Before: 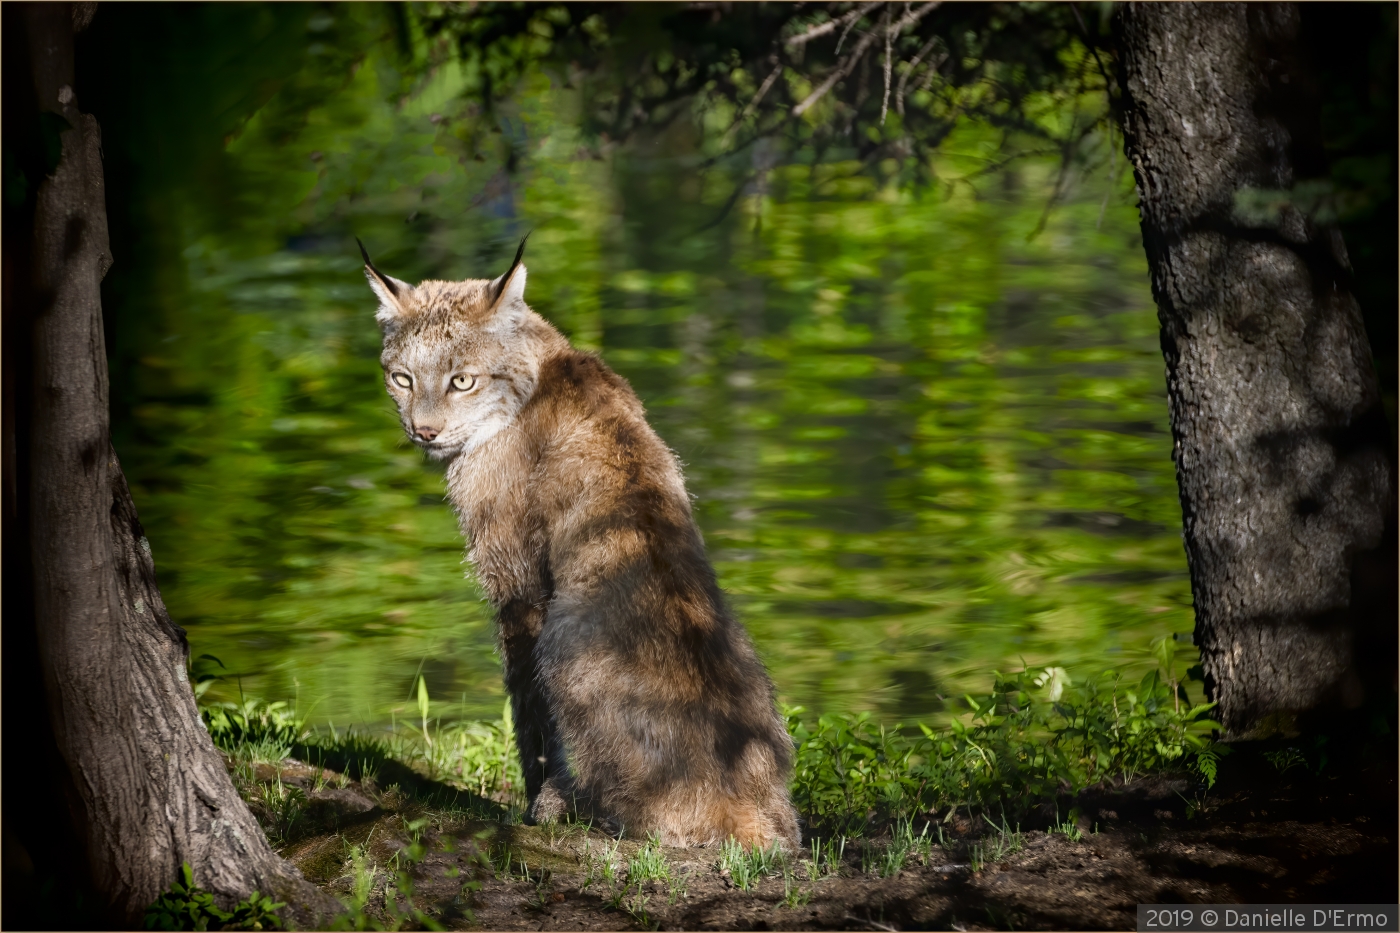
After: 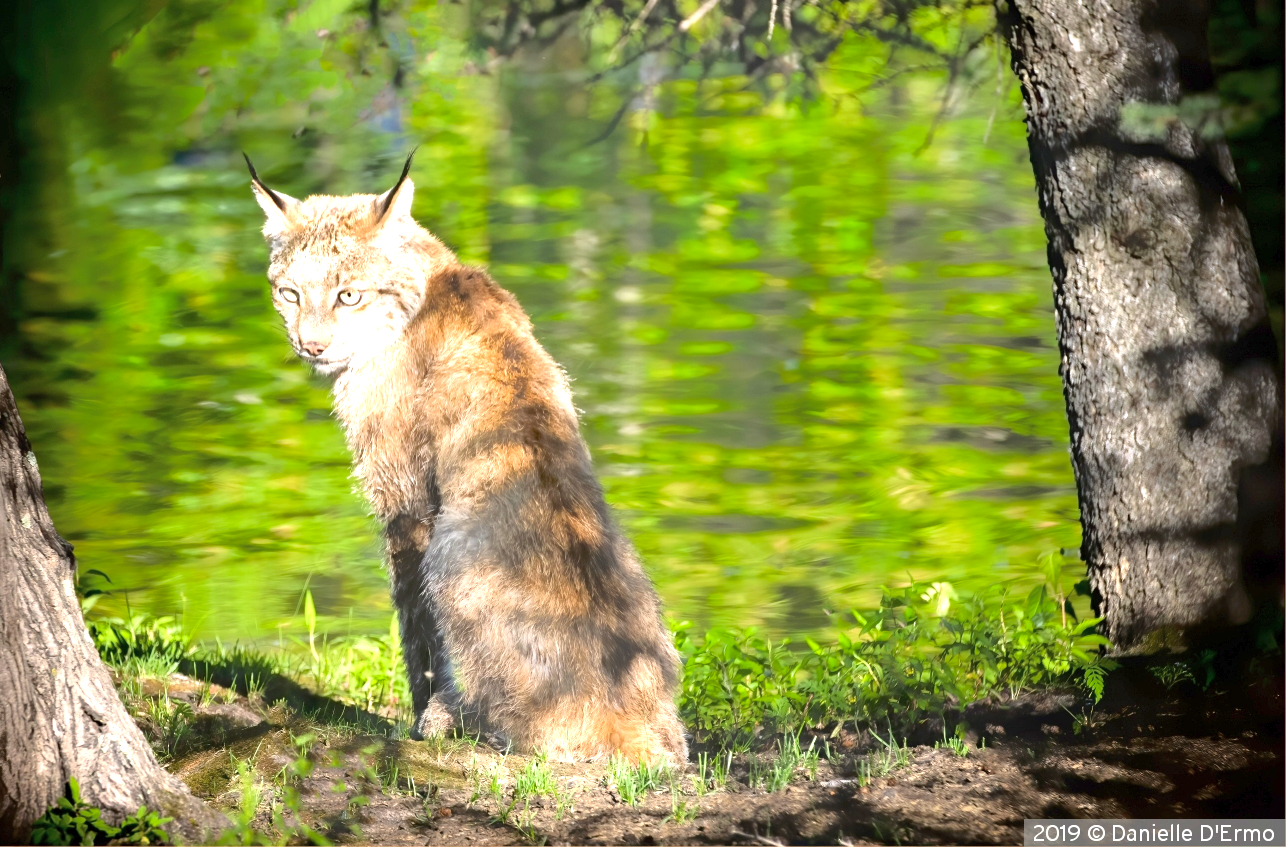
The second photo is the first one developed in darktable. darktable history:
tone curve: curves: ch0 [(0, 0) (0.003, 0.004) (0.011, 0.015) (0.025, 0.033) (0.044, 0.058) (0.069, 0.091) (0.1, 0.131) (0.136, 0.178) (0.177, 0.232) (0.224, 0.294) (0.277, 0.362) (0.335, 0.434) (0.399, 0.512) (0.468, 0.582) (0.543, 0.646) (0.623, 0.713) (0.709, 0.783) (0.801, 0.876) (0.898, 0.938) (1, 1)], color space Lab, independent channels, preserve colors none
color zones: curves: ch0 [(0, 0.425) (0.143, 0.422) (0.286, 0.42) (0.429, 0.419) (0.571, 0.419) (0.714, 0.42) (0.857, 0.422) (1, 0.425)]
exposure: exposure 1.994 EV, compensate highlight preservation false
crop and rotate: left 8.14%, top 9.181%
